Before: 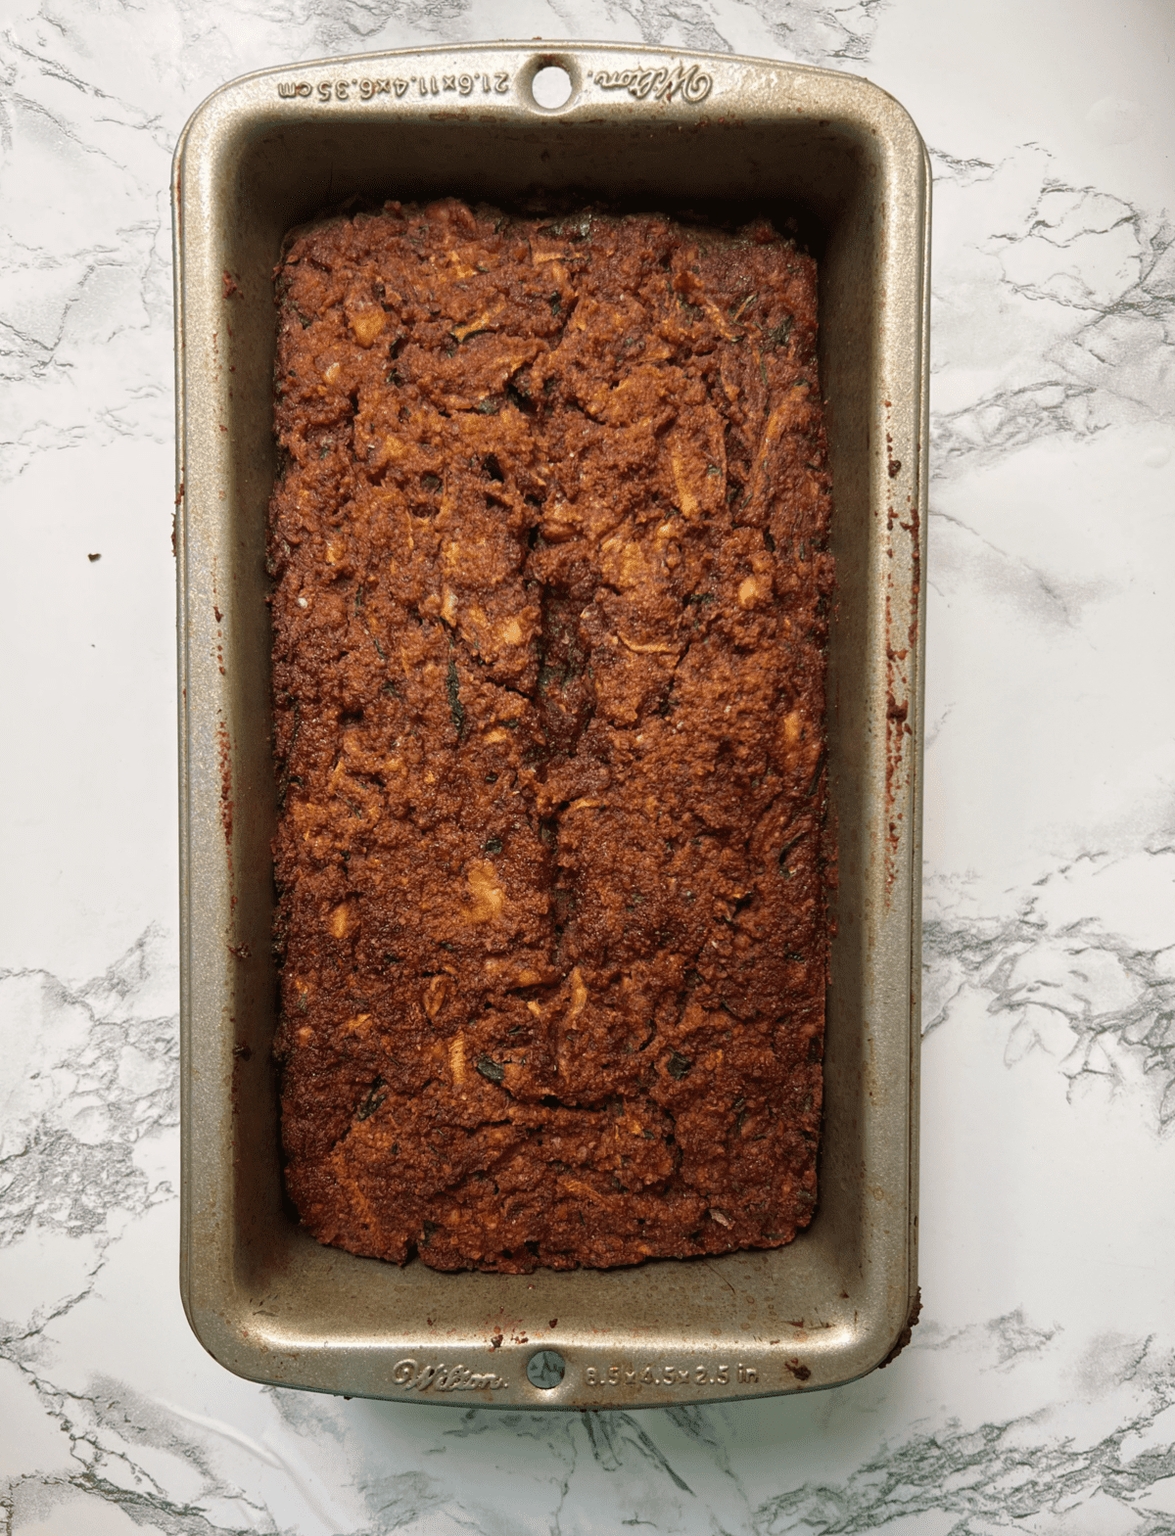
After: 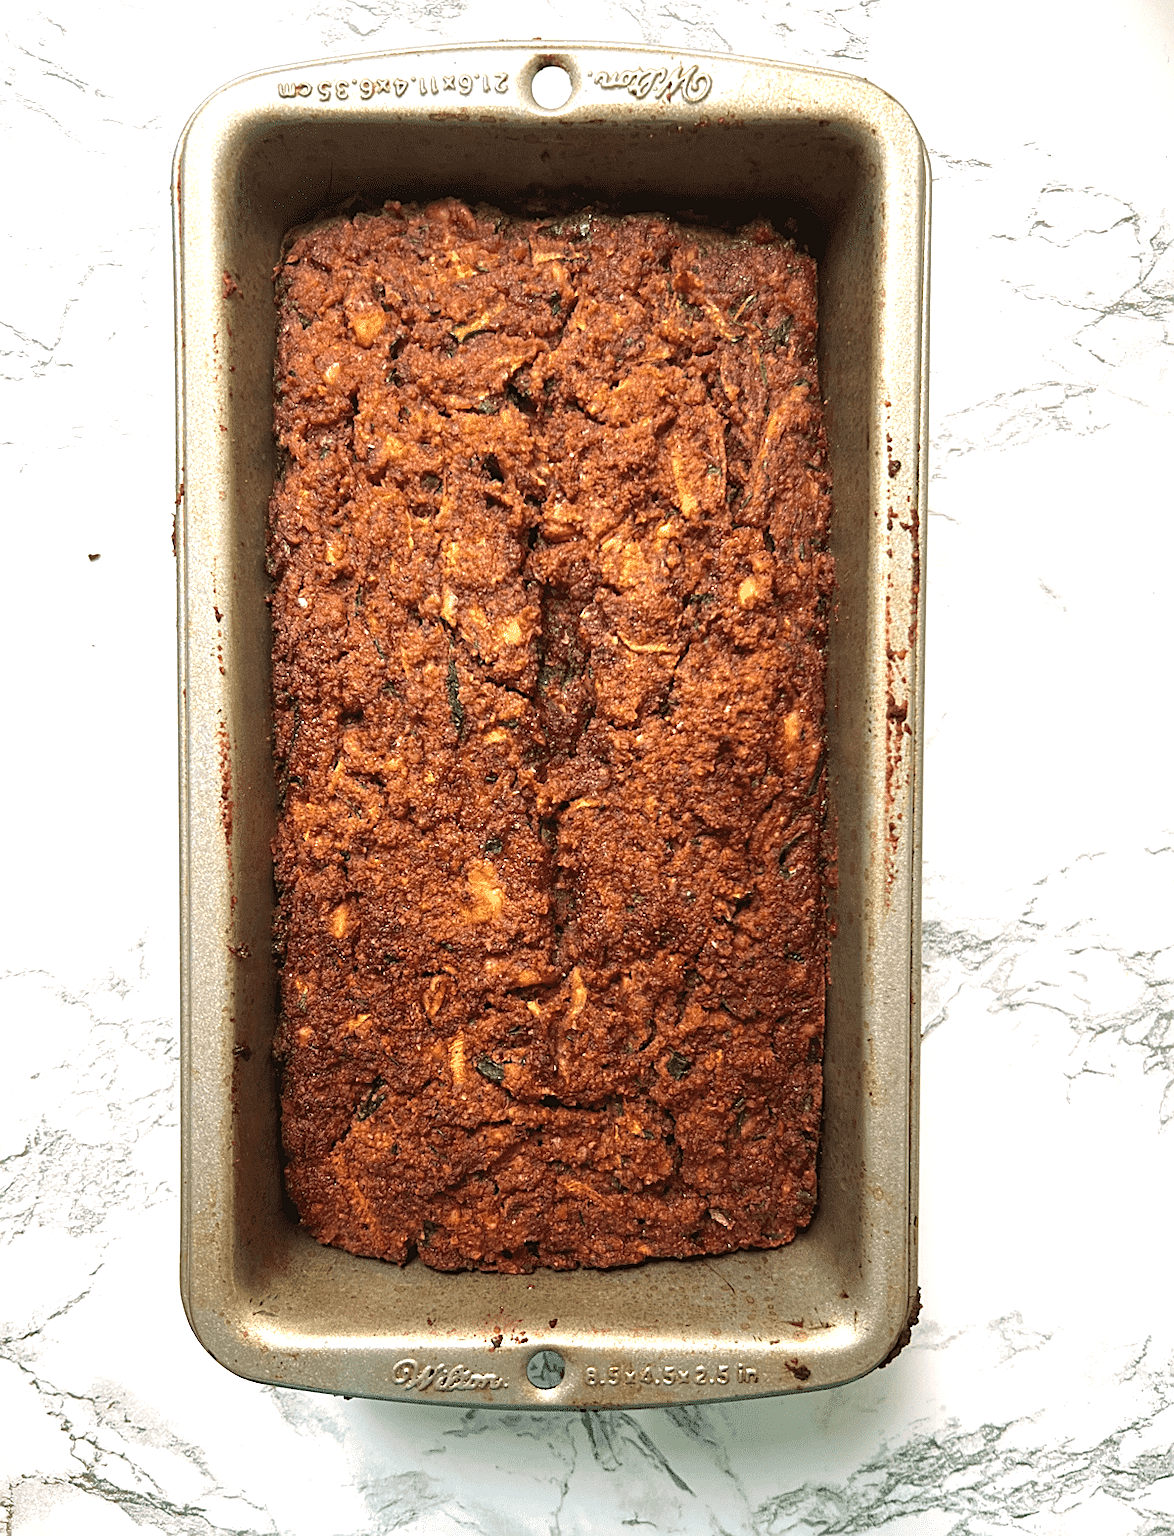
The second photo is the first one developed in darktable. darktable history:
exposure: black level correction 0, exposure 0.95 EV, compensate exposure bias true, compensate highlight preservation false
sharpen: on, module defaults
